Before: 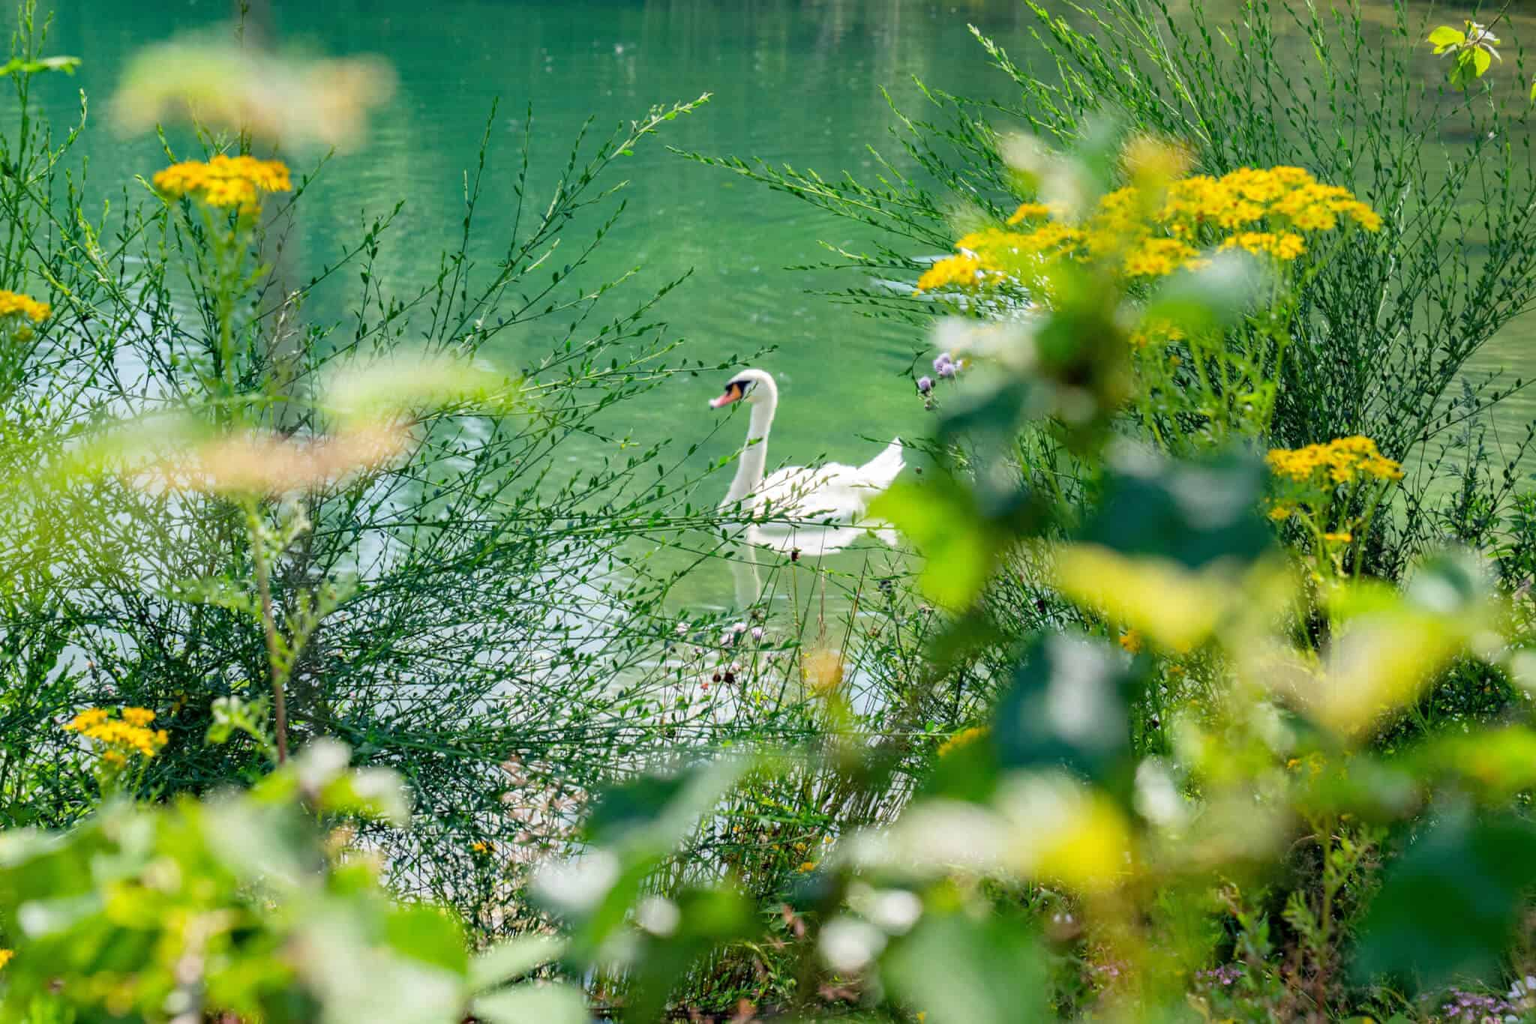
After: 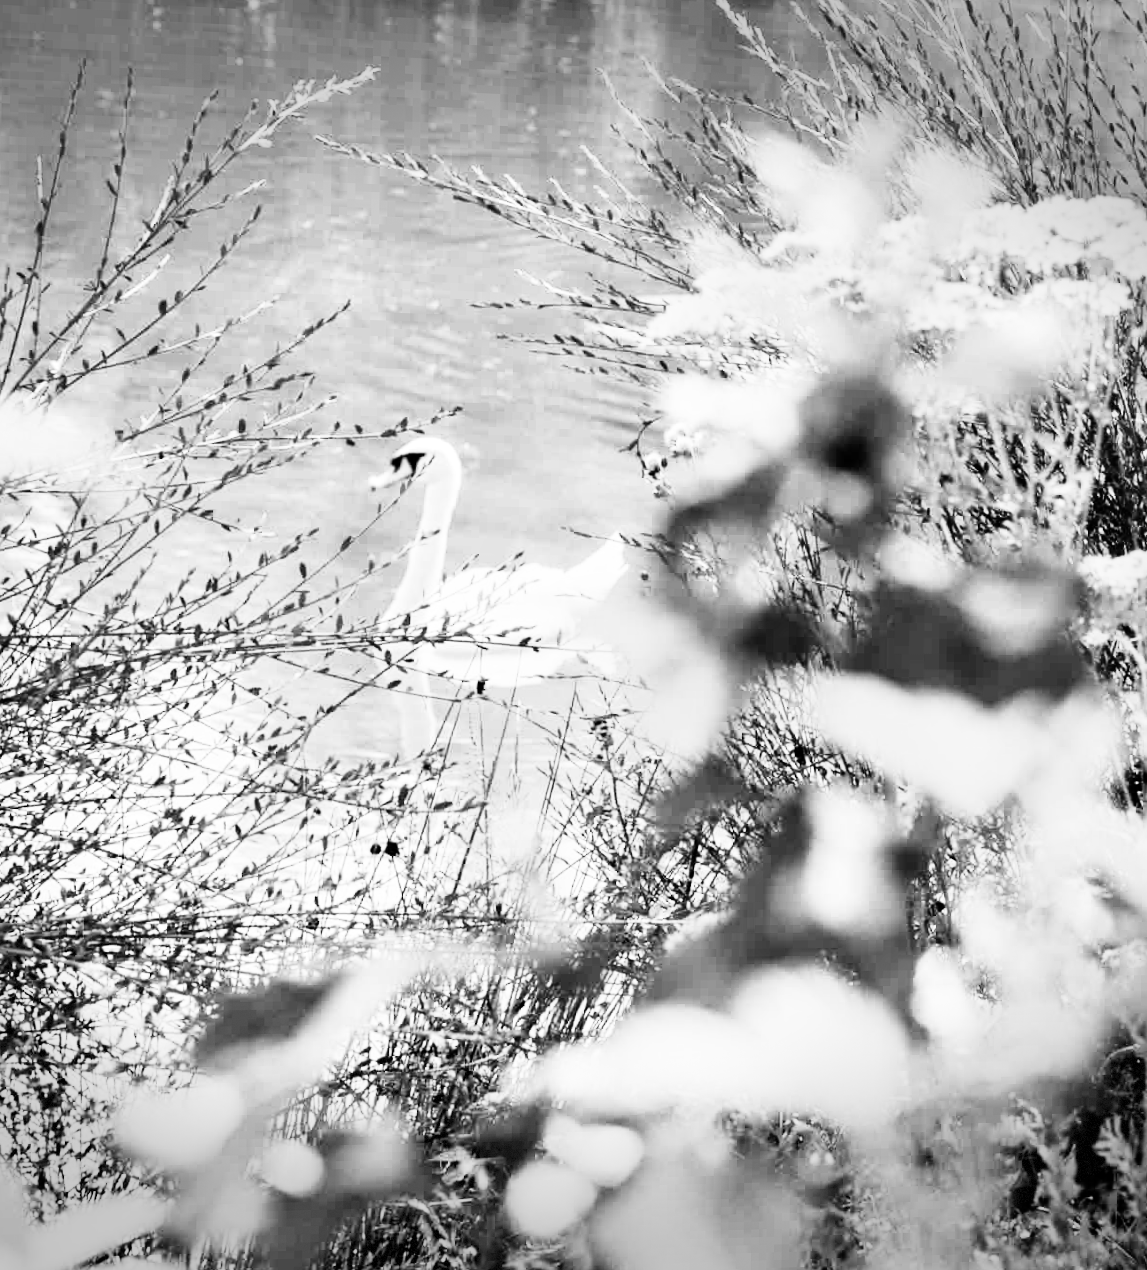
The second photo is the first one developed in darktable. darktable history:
monochrome: on, module defaults
crop: left 31.458%, top 0%, right 11.876%
vignetting: fall-off start 100%, brightness -0.406, saturation -0.3, width/height ratio 1.324, dithering 8-bit output, unbound false
white balance: red 1.467, blue 0.684
rotate and perspective: rotation 0.679°, lens shift (horizontal) 0.136, crop left 0.009, crop right 0.991, crop top 0.078, crop bottom 0.95
rgb curve: curves: ch0 [(0, 0) (0.21, 0.15) (0.24, 0.21) (0.5, 0.75) (0.75, 0.96) (0.89, 0.99) (1, 1)]; ch1 [(0, 0.02) (0.21, 0.13) (0.25, 0.2) (0.5, 0.67) (0.75, 0.9) (0.89, 0.97) (1, 1)]; ch2 [(0, 0.02) (0.21, 0.13) (0.25, 0.2) (0.5, 0.67) (0.75, 0.9) (0.89, 0.97) (1, 1)], compensate middle gray true
local contrast: mode bilateral grid, contrast 20, coarseness 50, detail 120%, midtone range 0.2
